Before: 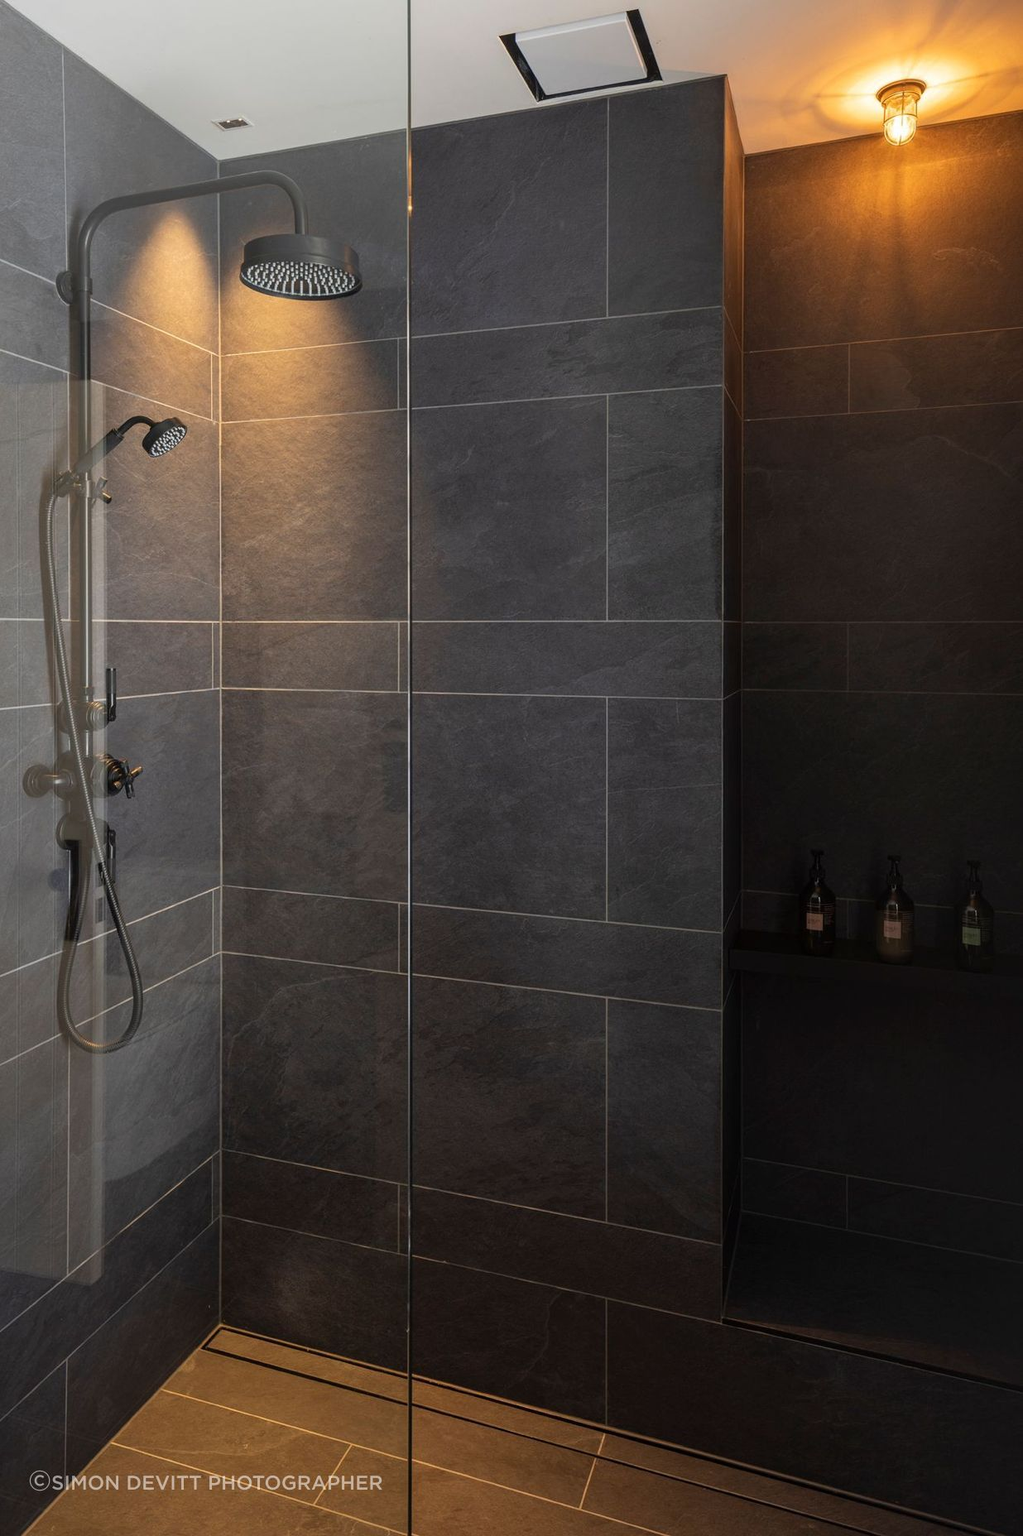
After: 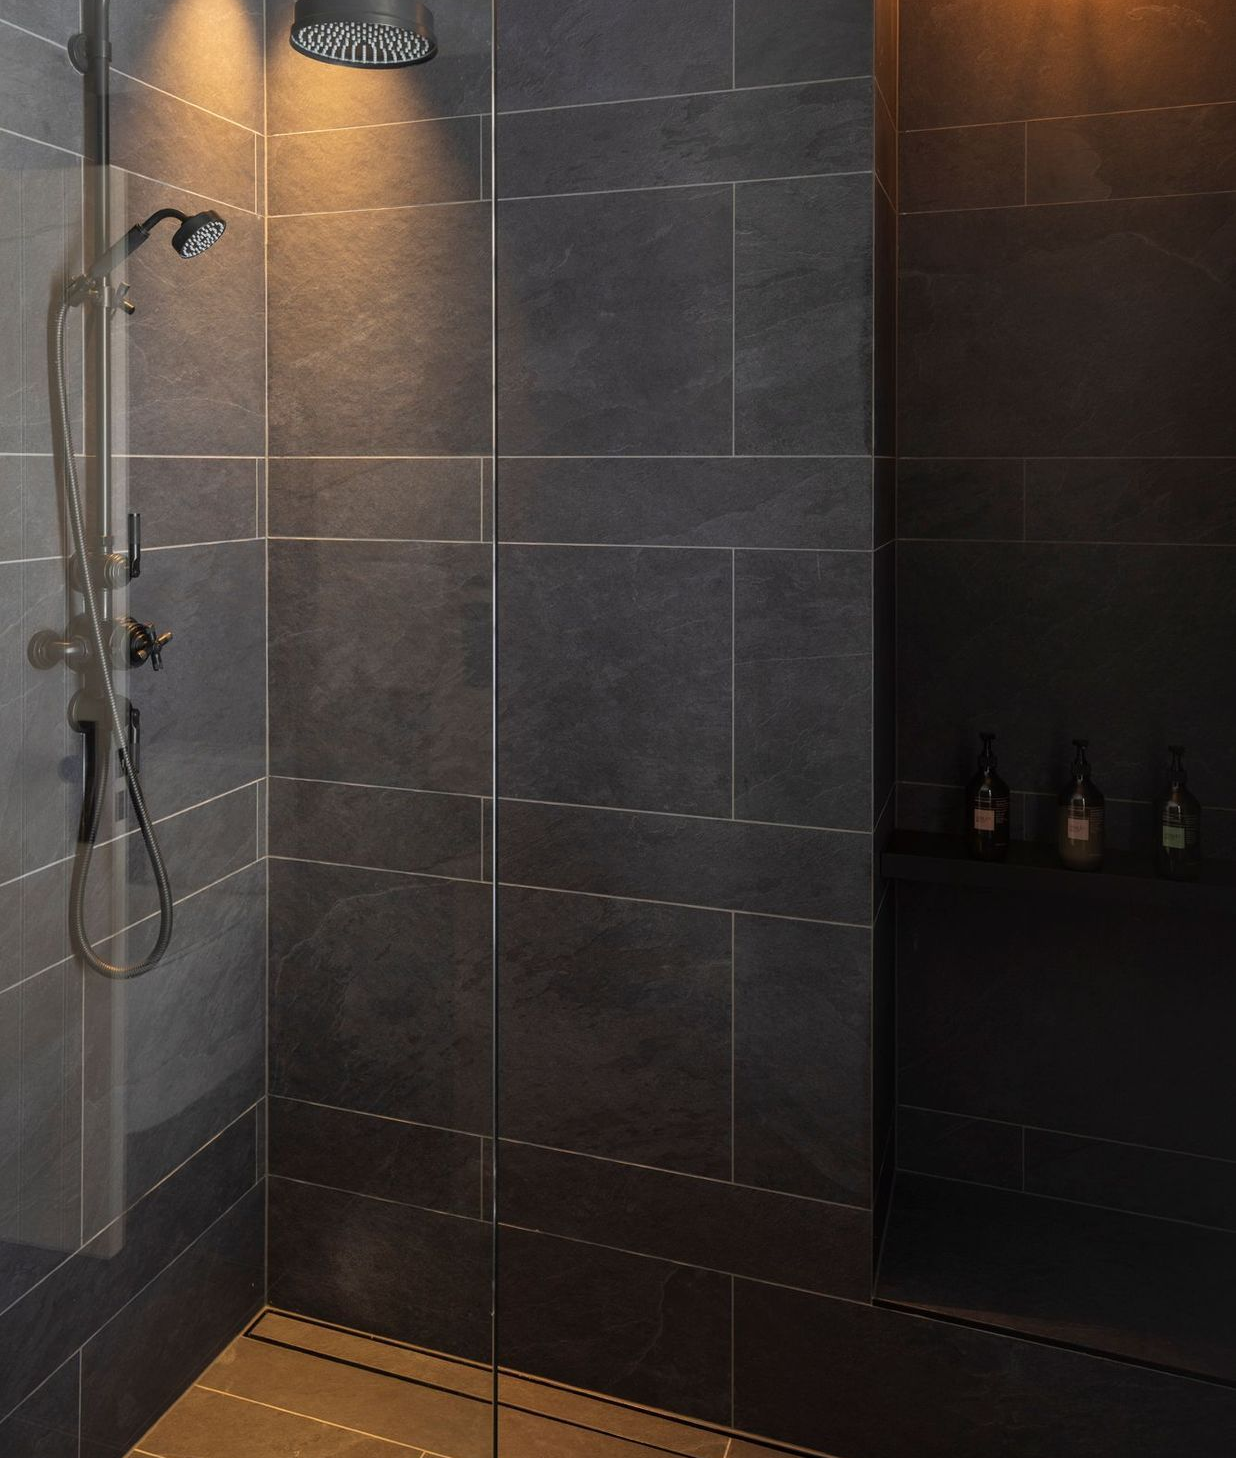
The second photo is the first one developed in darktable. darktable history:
crop and rotate: top 15.879%, bottom 5.534%
